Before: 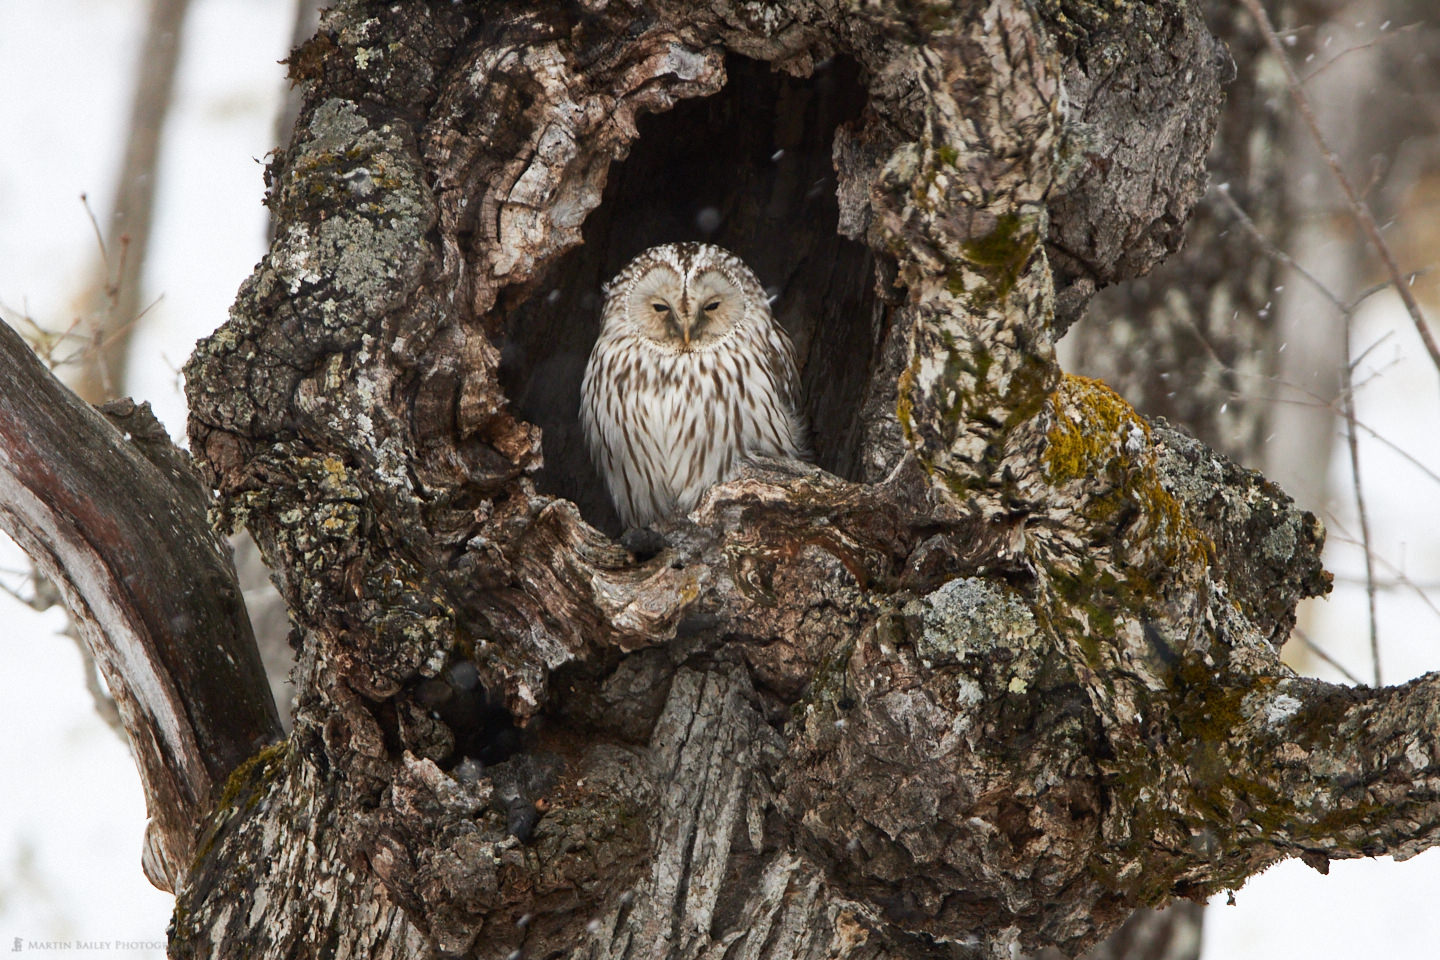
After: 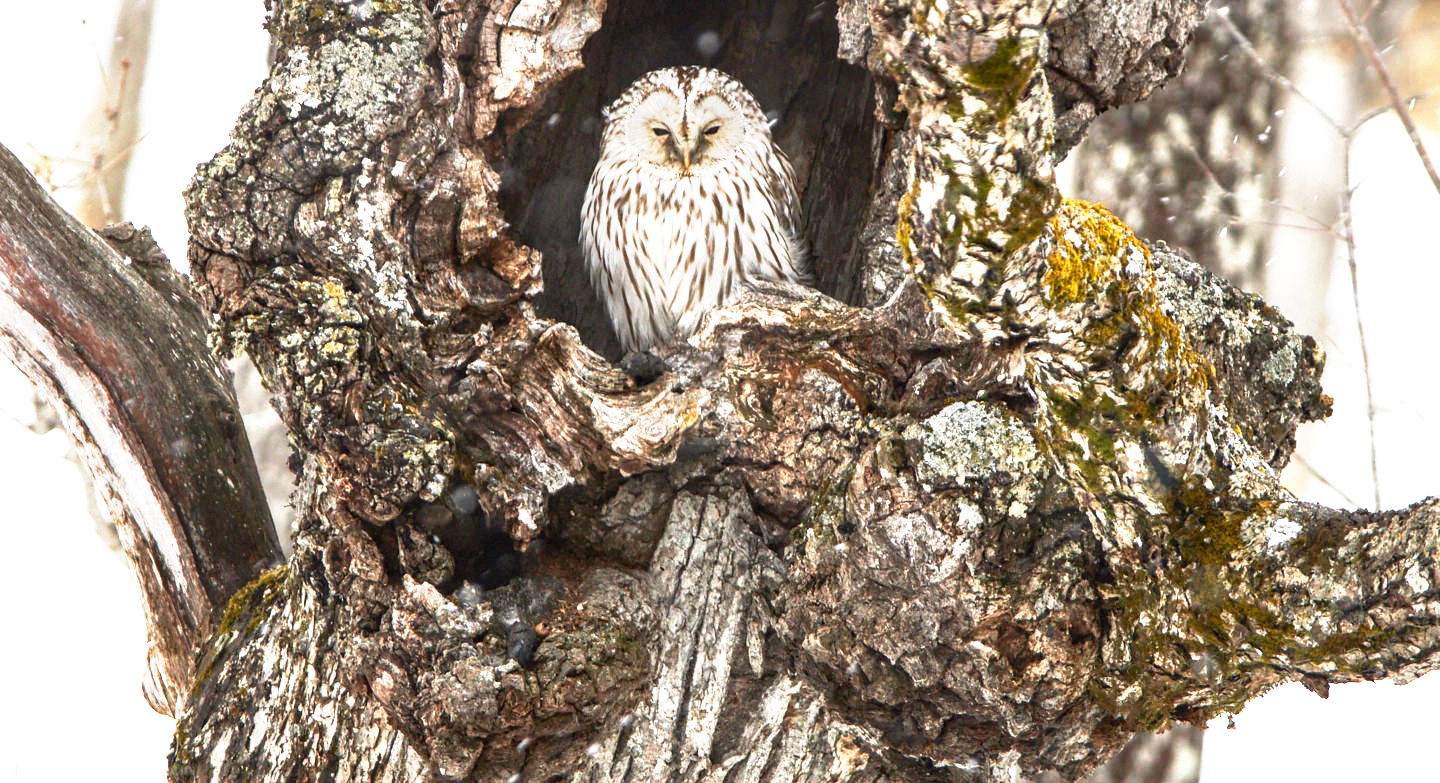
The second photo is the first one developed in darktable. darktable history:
base curve: curves: ch0 [(0, 0) (0.557, 0.834) (1, 1)], preserve colors none
crop and rotate: top 18.434%
exposure: exposure 0.943 EV, compensate highlight preservation false
local contrast: on, module defaults
contrast brightness saturation: contrast 0.031, brightness -0.031
